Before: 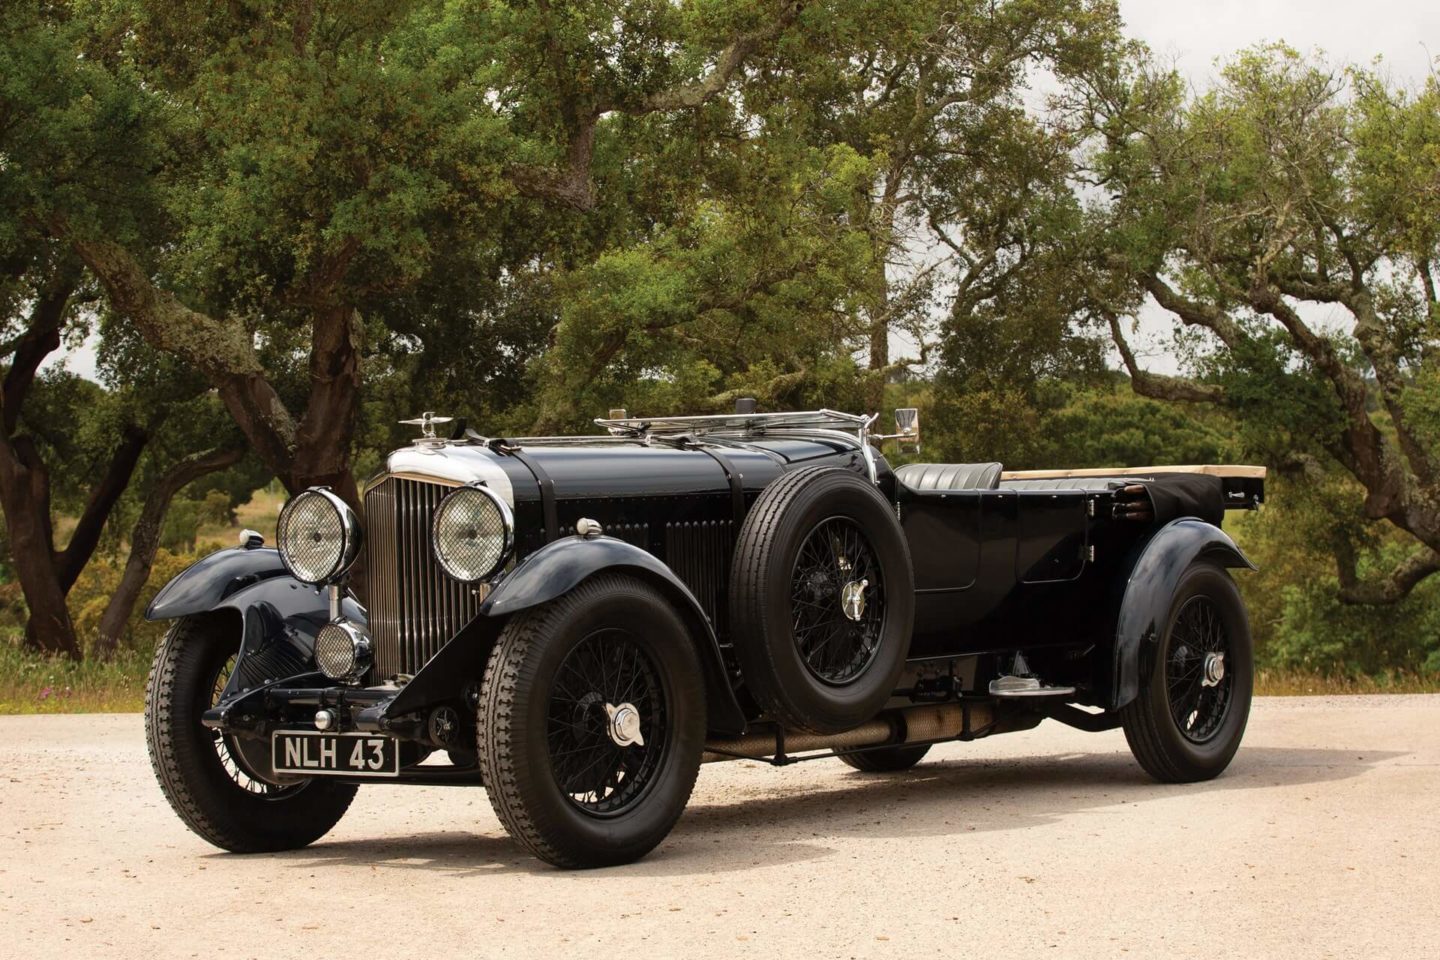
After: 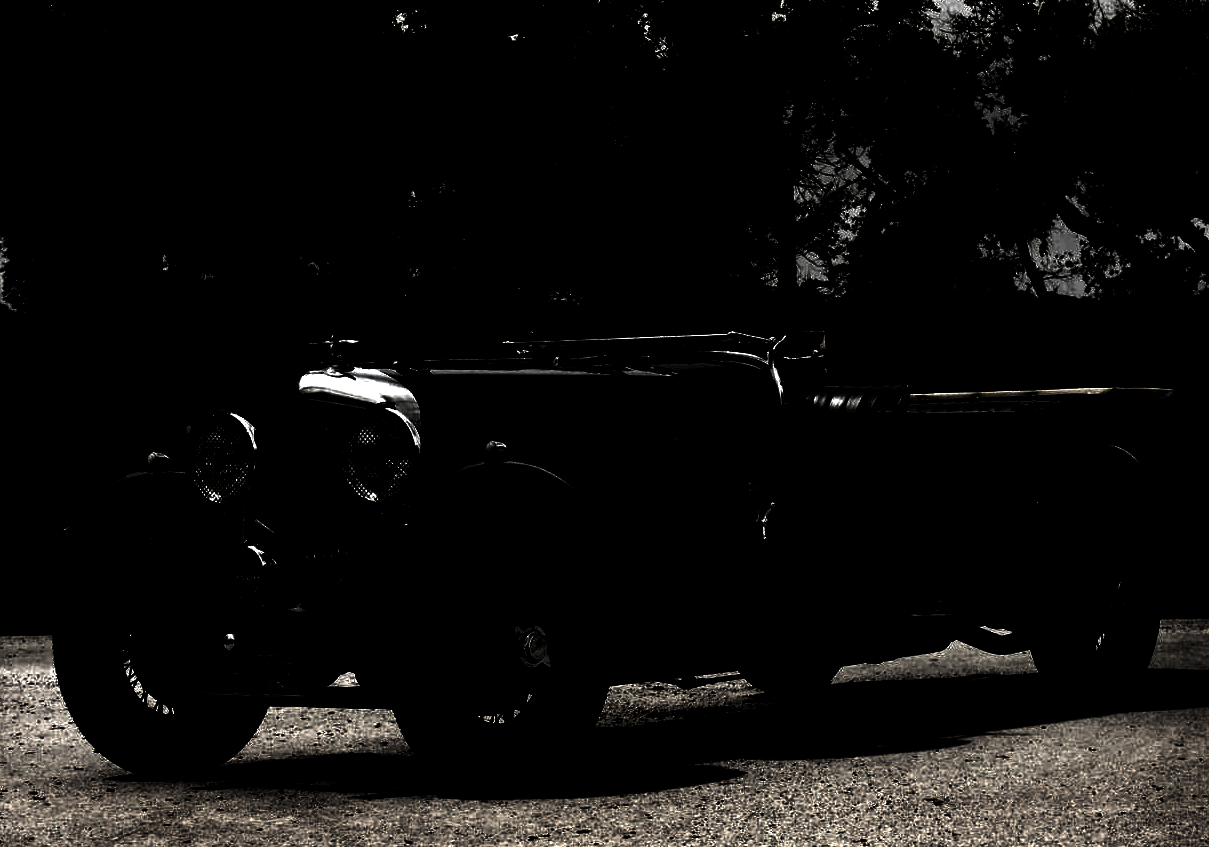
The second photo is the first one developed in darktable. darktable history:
crop: left 6.446%, top 8.188%, right 9.538%, bottom 3.548%
exposure: black level correction 0.001, exposure 0.191 EV, compensate highlight preservation false
levels: levels [0.721, 0.937, 0.997]
haze removal: compatibility mode true, adaptive false
